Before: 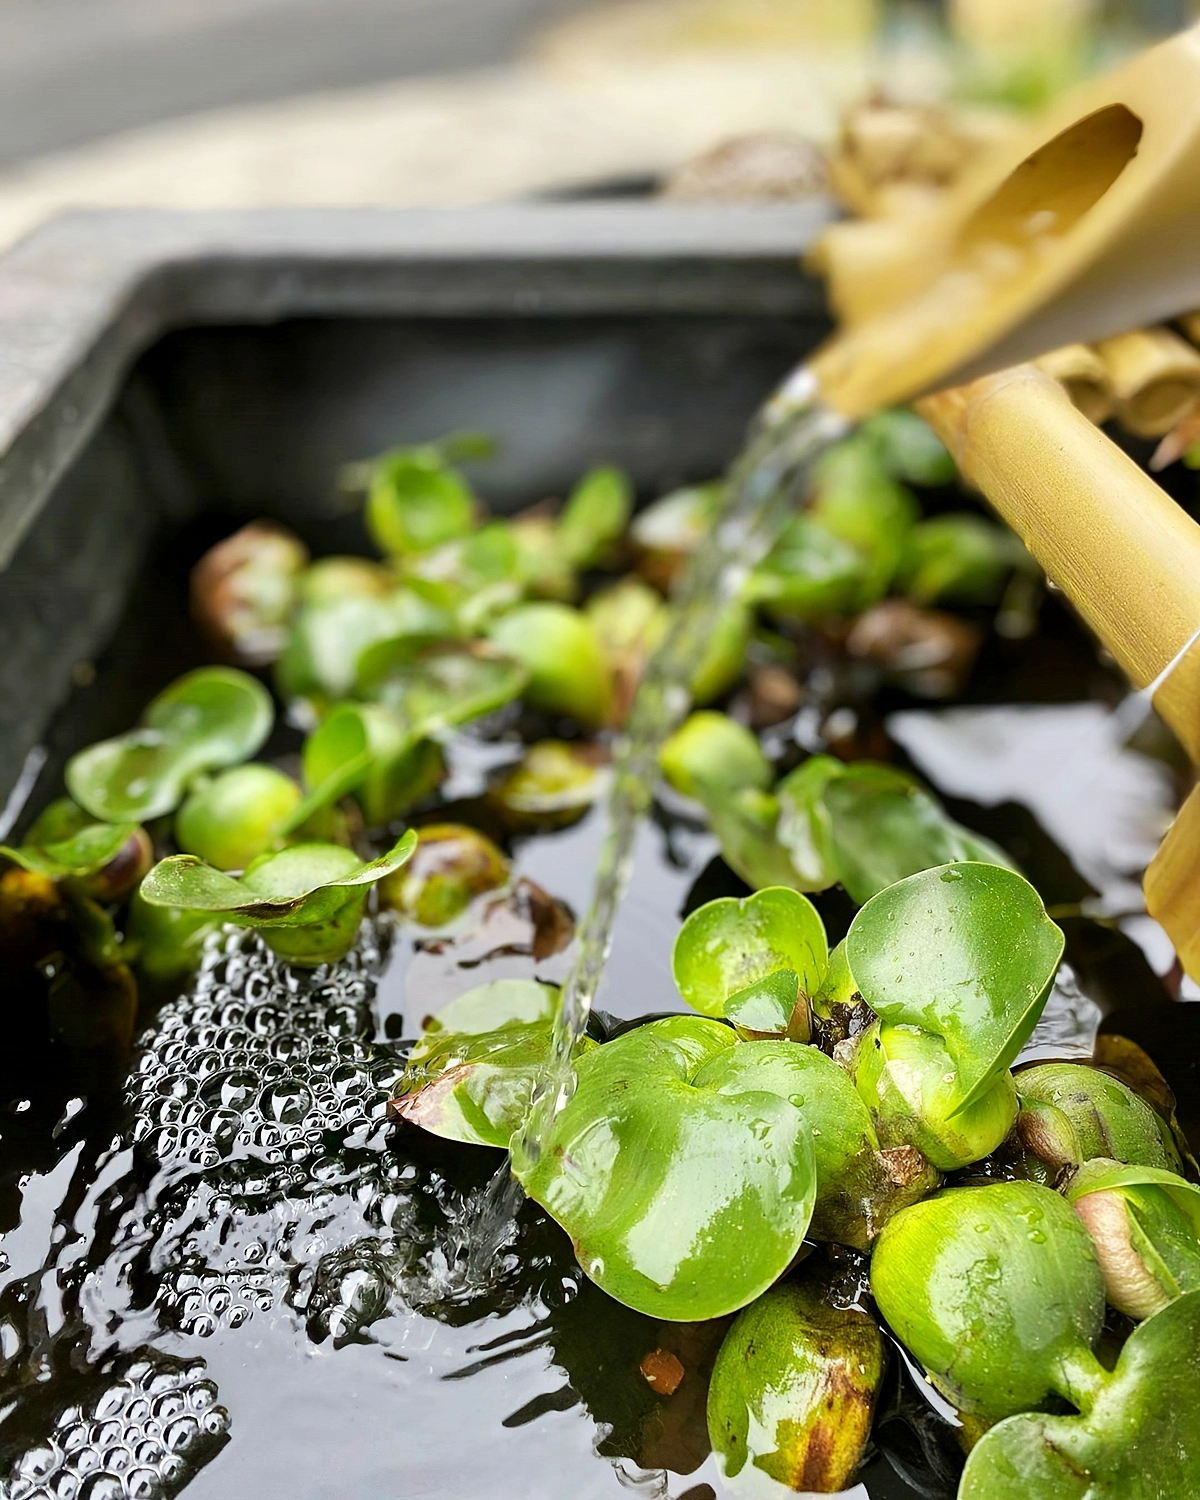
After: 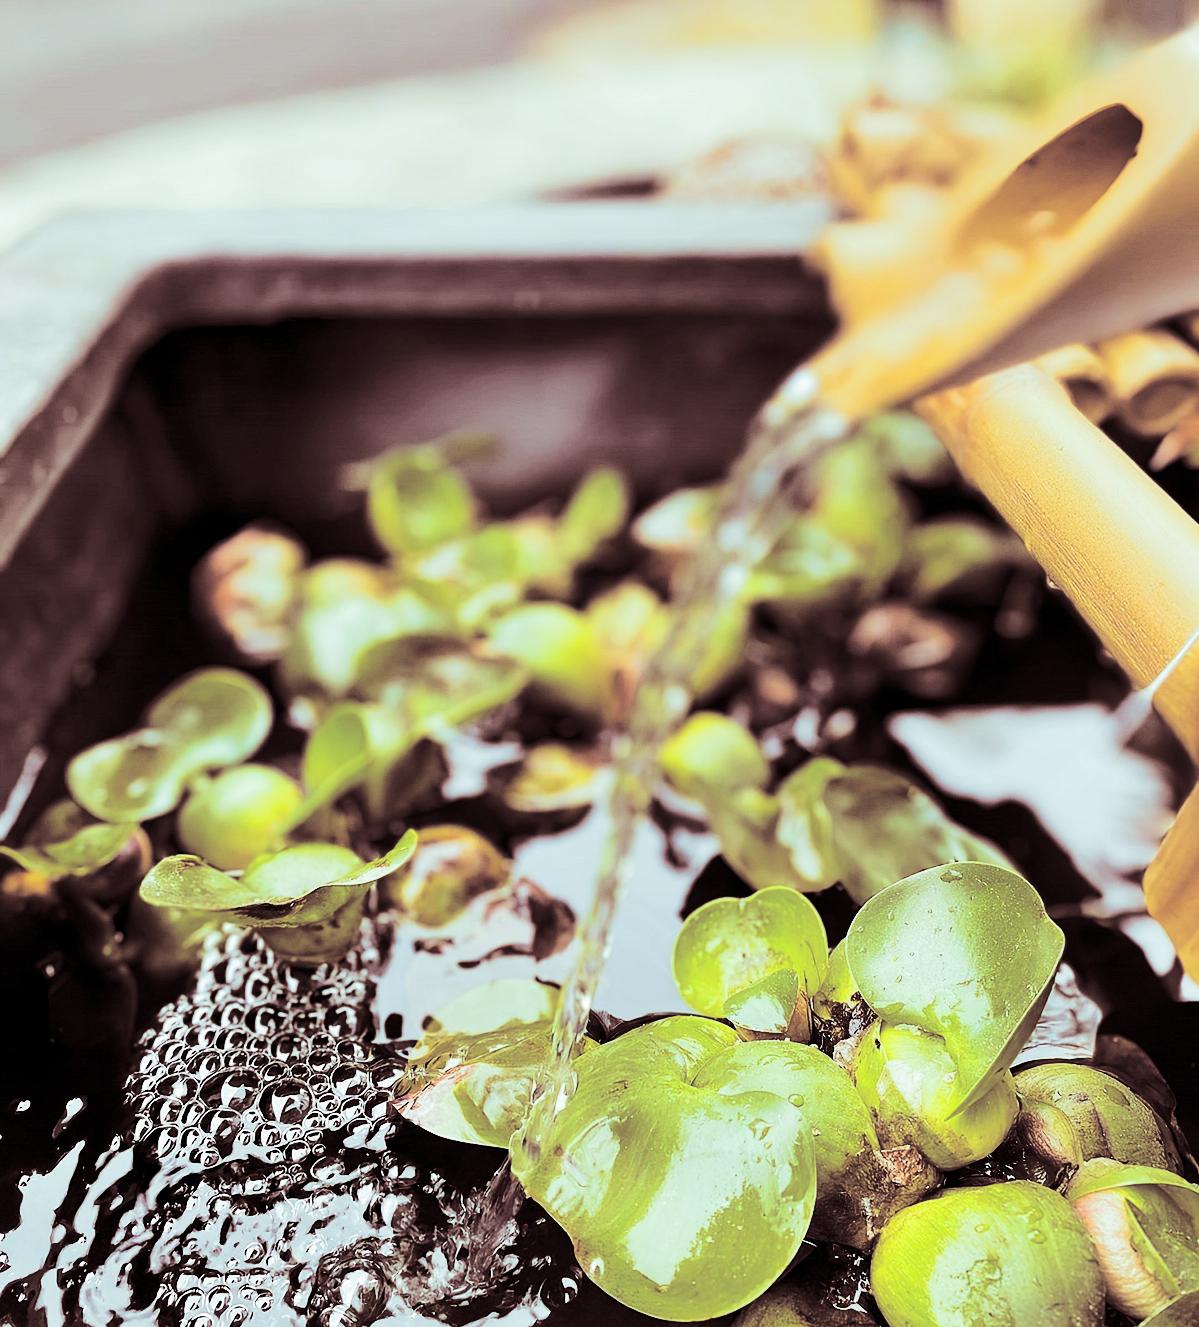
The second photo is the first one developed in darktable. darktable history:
contrast brightness saturation: saturation -0.05
rgb curve: curves: ch0 [(0, 0) (0.284, 0.292) (0.505, 0.644) (1, 1)]; ch1 [(0, 0) (0.284, 0.292) (0.505, 0.644) (1, 1)]; ch2 [(0, 0) (0.284, 0.292) (0.505, 0.644) (1, 1)], compensate middle gray true
crop and rotate: top 0%, bottom 11.49%
split-toning: shadows › saturation 0.3, highlights › hue 180°, highlights › saturation 0.3, compress 0%
